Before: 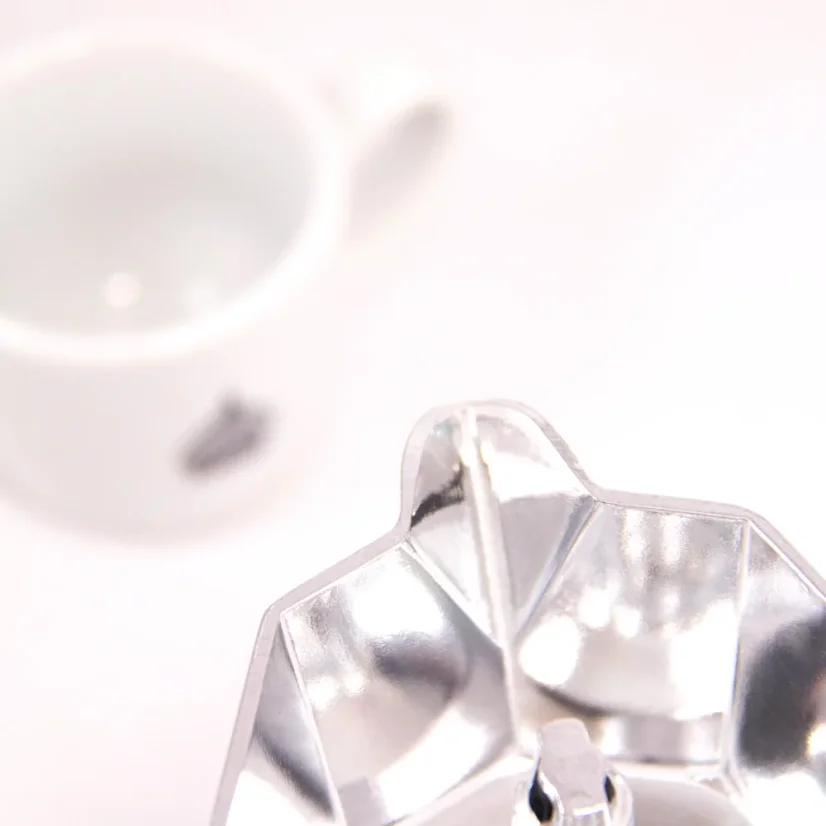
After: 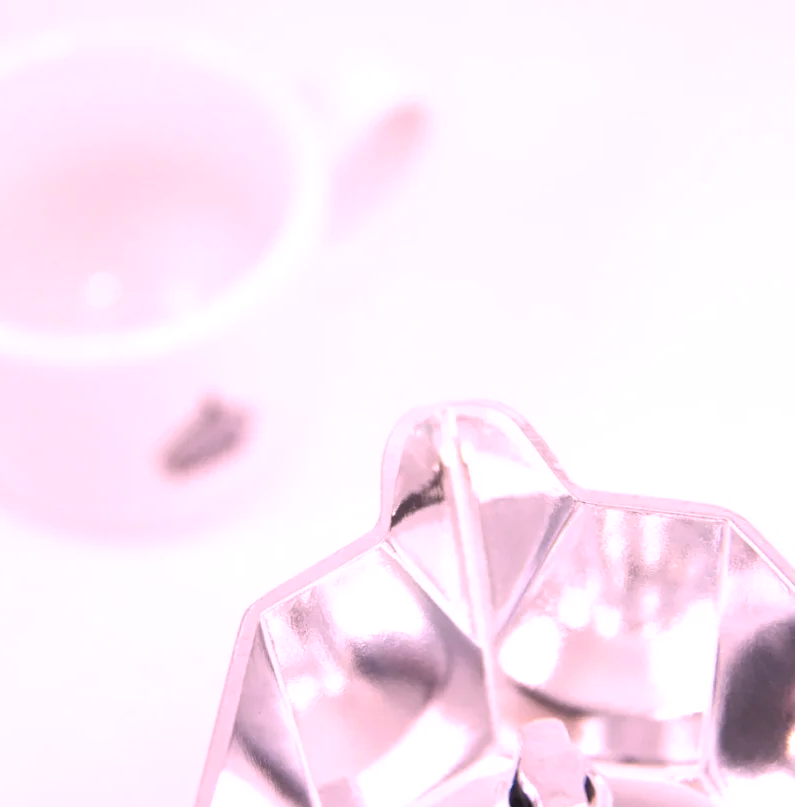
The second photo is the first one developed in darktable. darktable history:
crop and rotate: left 2.536%, right 1.107%, bottom 2.246%
white balance: red 1.188, blue 1.11
